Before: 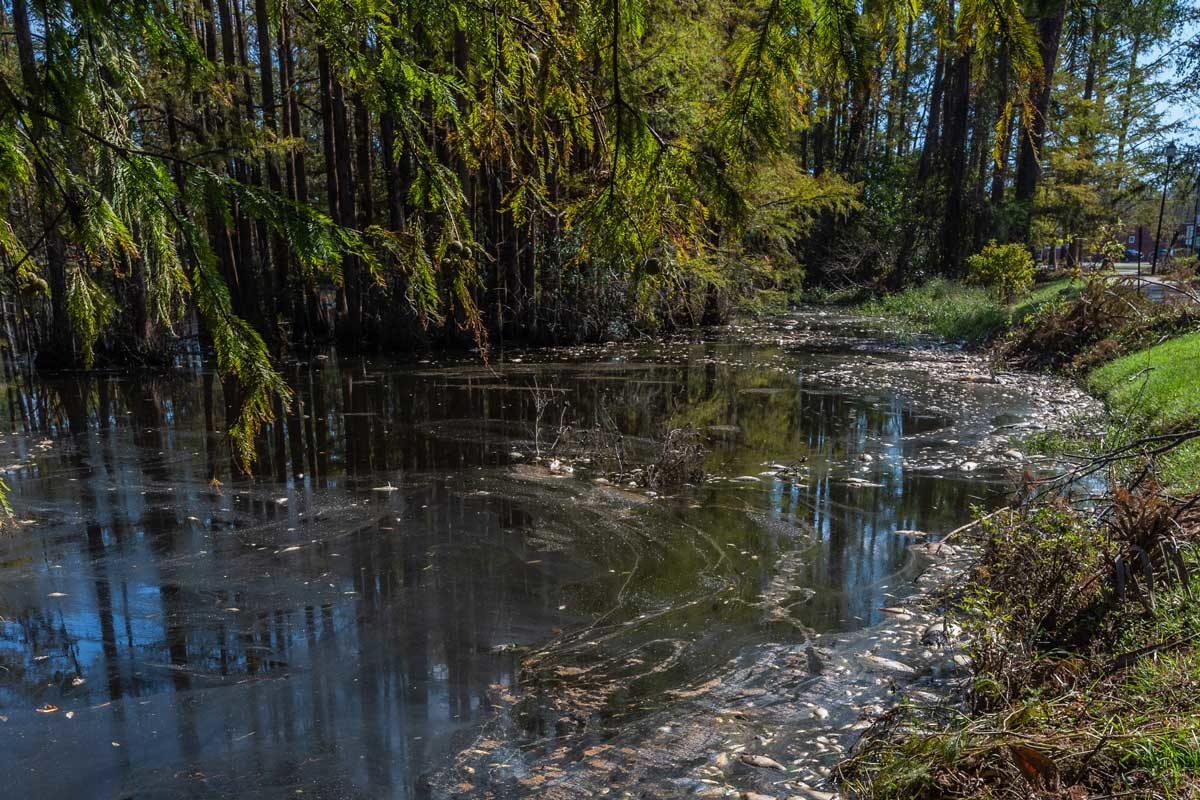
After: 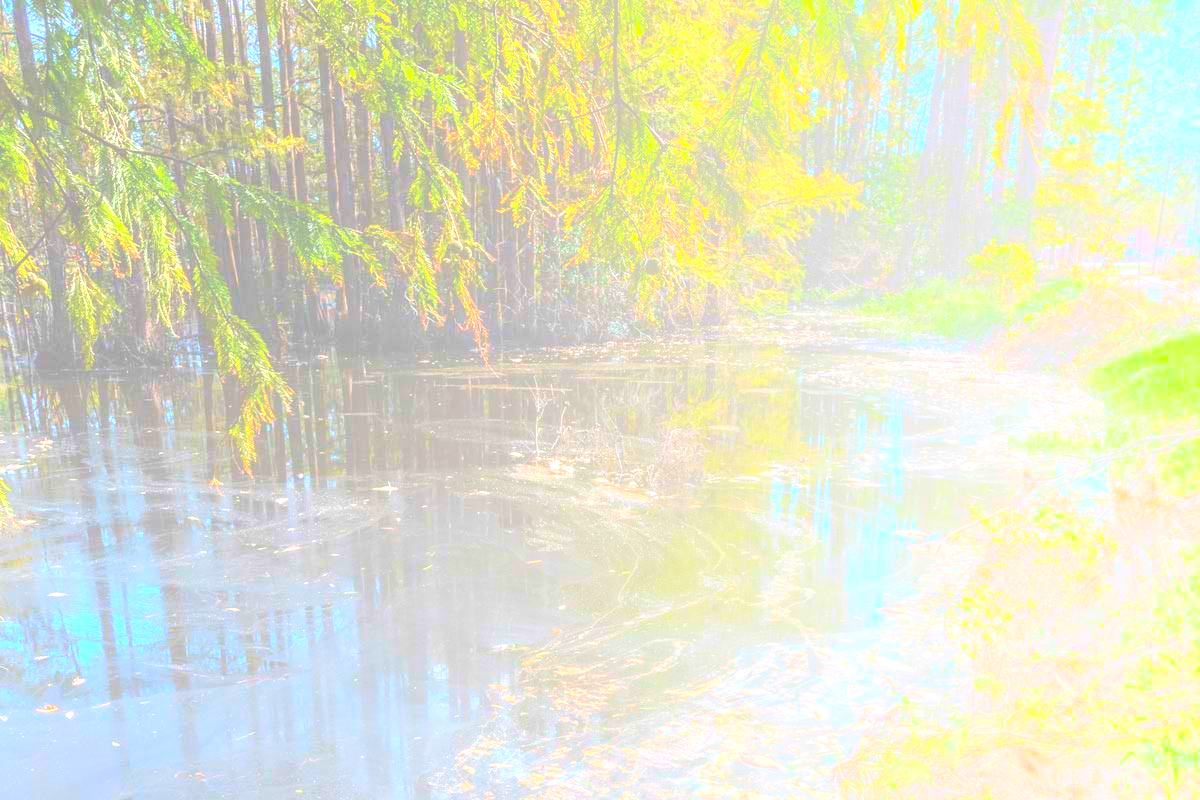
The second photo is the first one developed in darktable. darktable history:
exposure: black level correction 0, exposure 2.088 EV, compensate exposure bias true, compensate highlight preservation false
local contrast: highlights 100%, shadows 100%, detail 120%, midtone range 0.2
bloom: size 70%, threshold 25%, strength 70%
